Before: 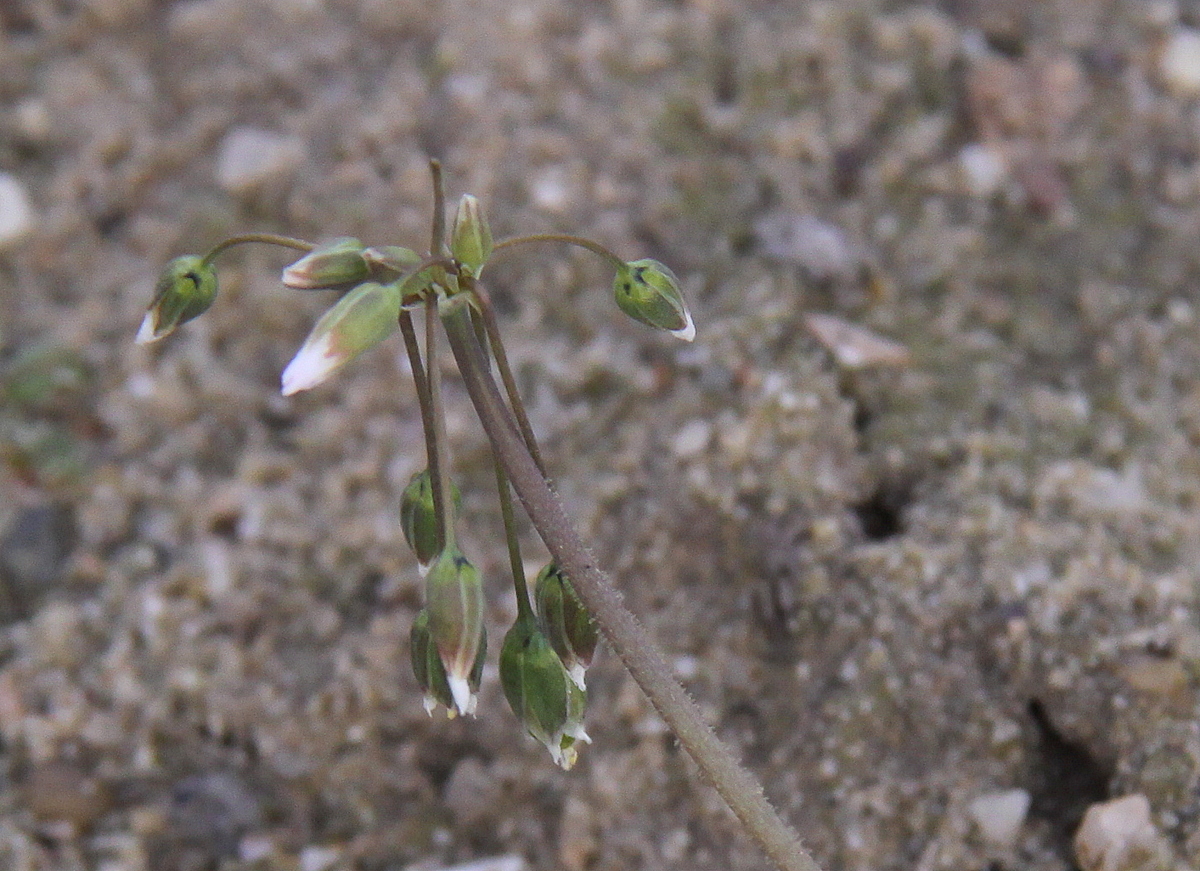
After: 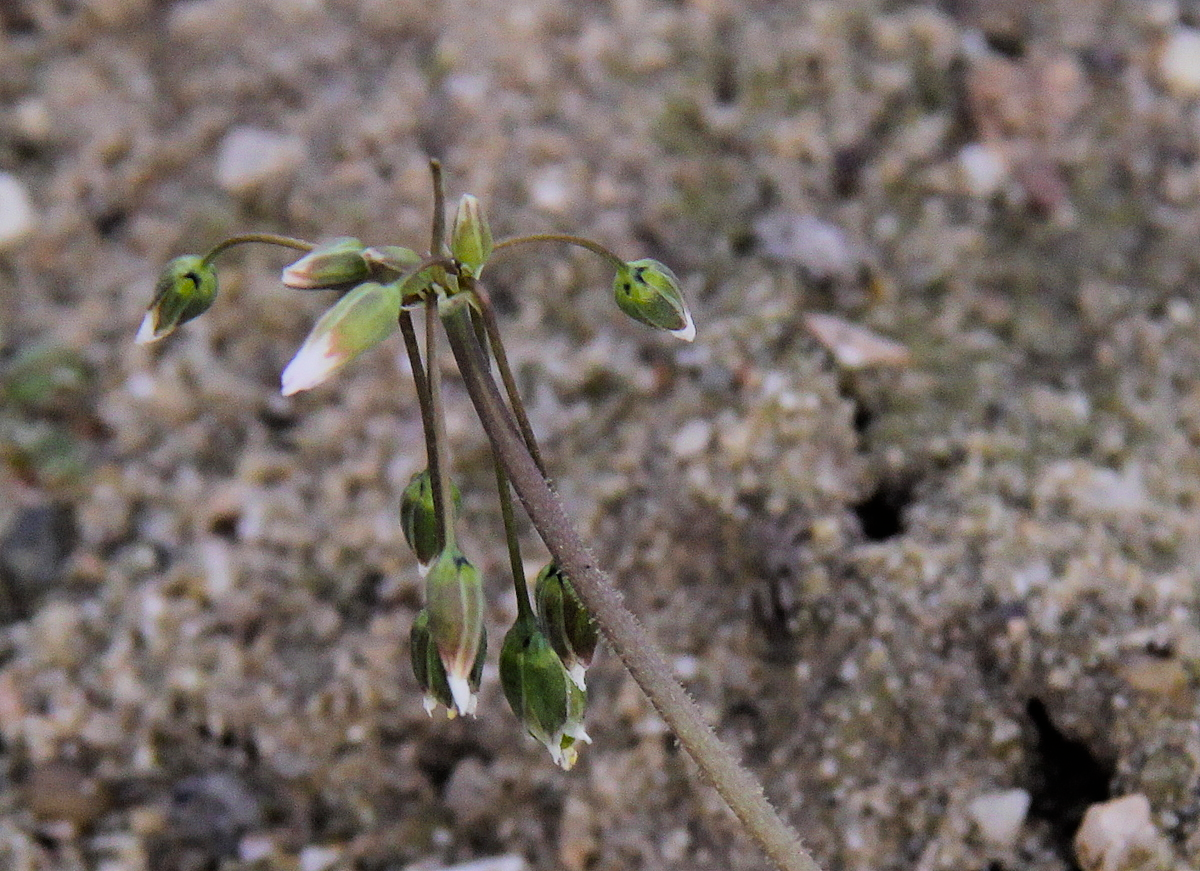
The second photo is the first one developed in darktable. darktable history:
filmic rgb: black relative exposure -5.03 EV, white relative exposure 3.99 EV, hardness 2.89, contrast 1.39, highlights saturation mix -30.7%
color balance rgb: perceptual saturation grading › global saturation 30.636%, global vibrance 9.191%
